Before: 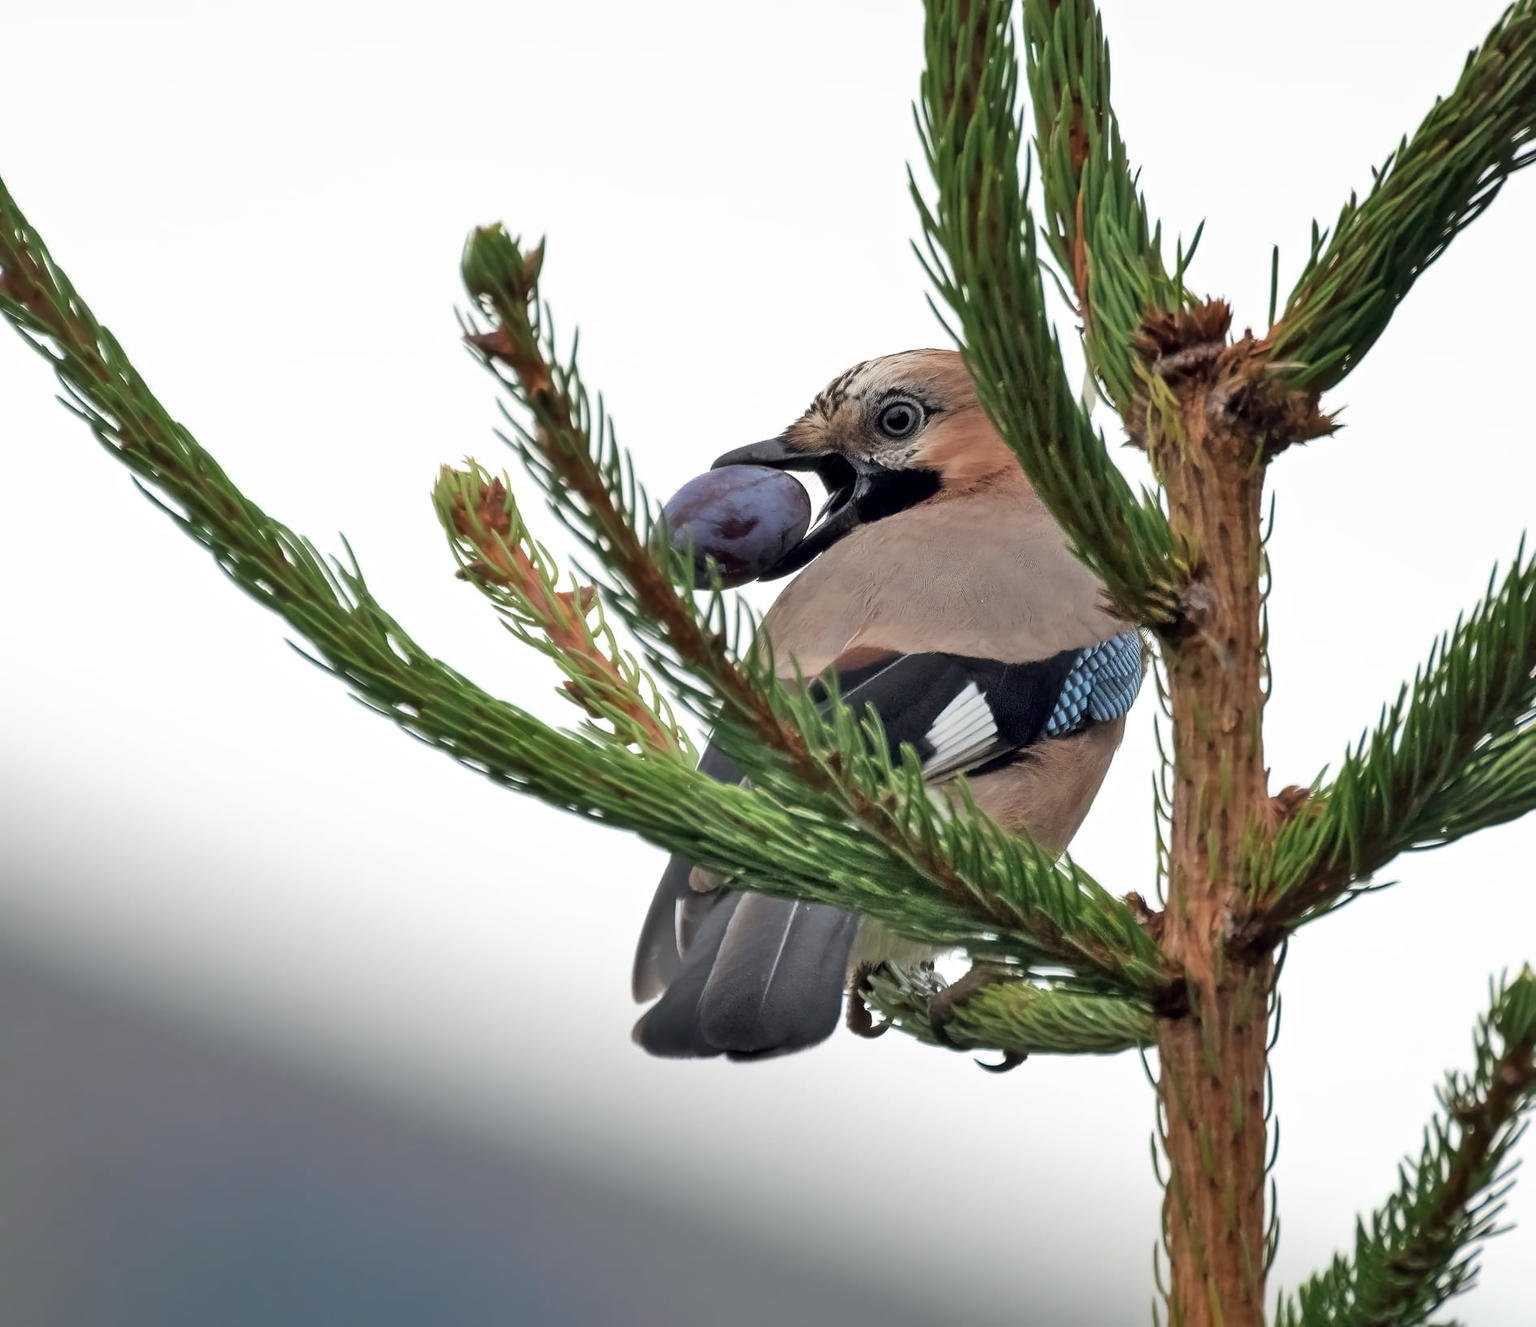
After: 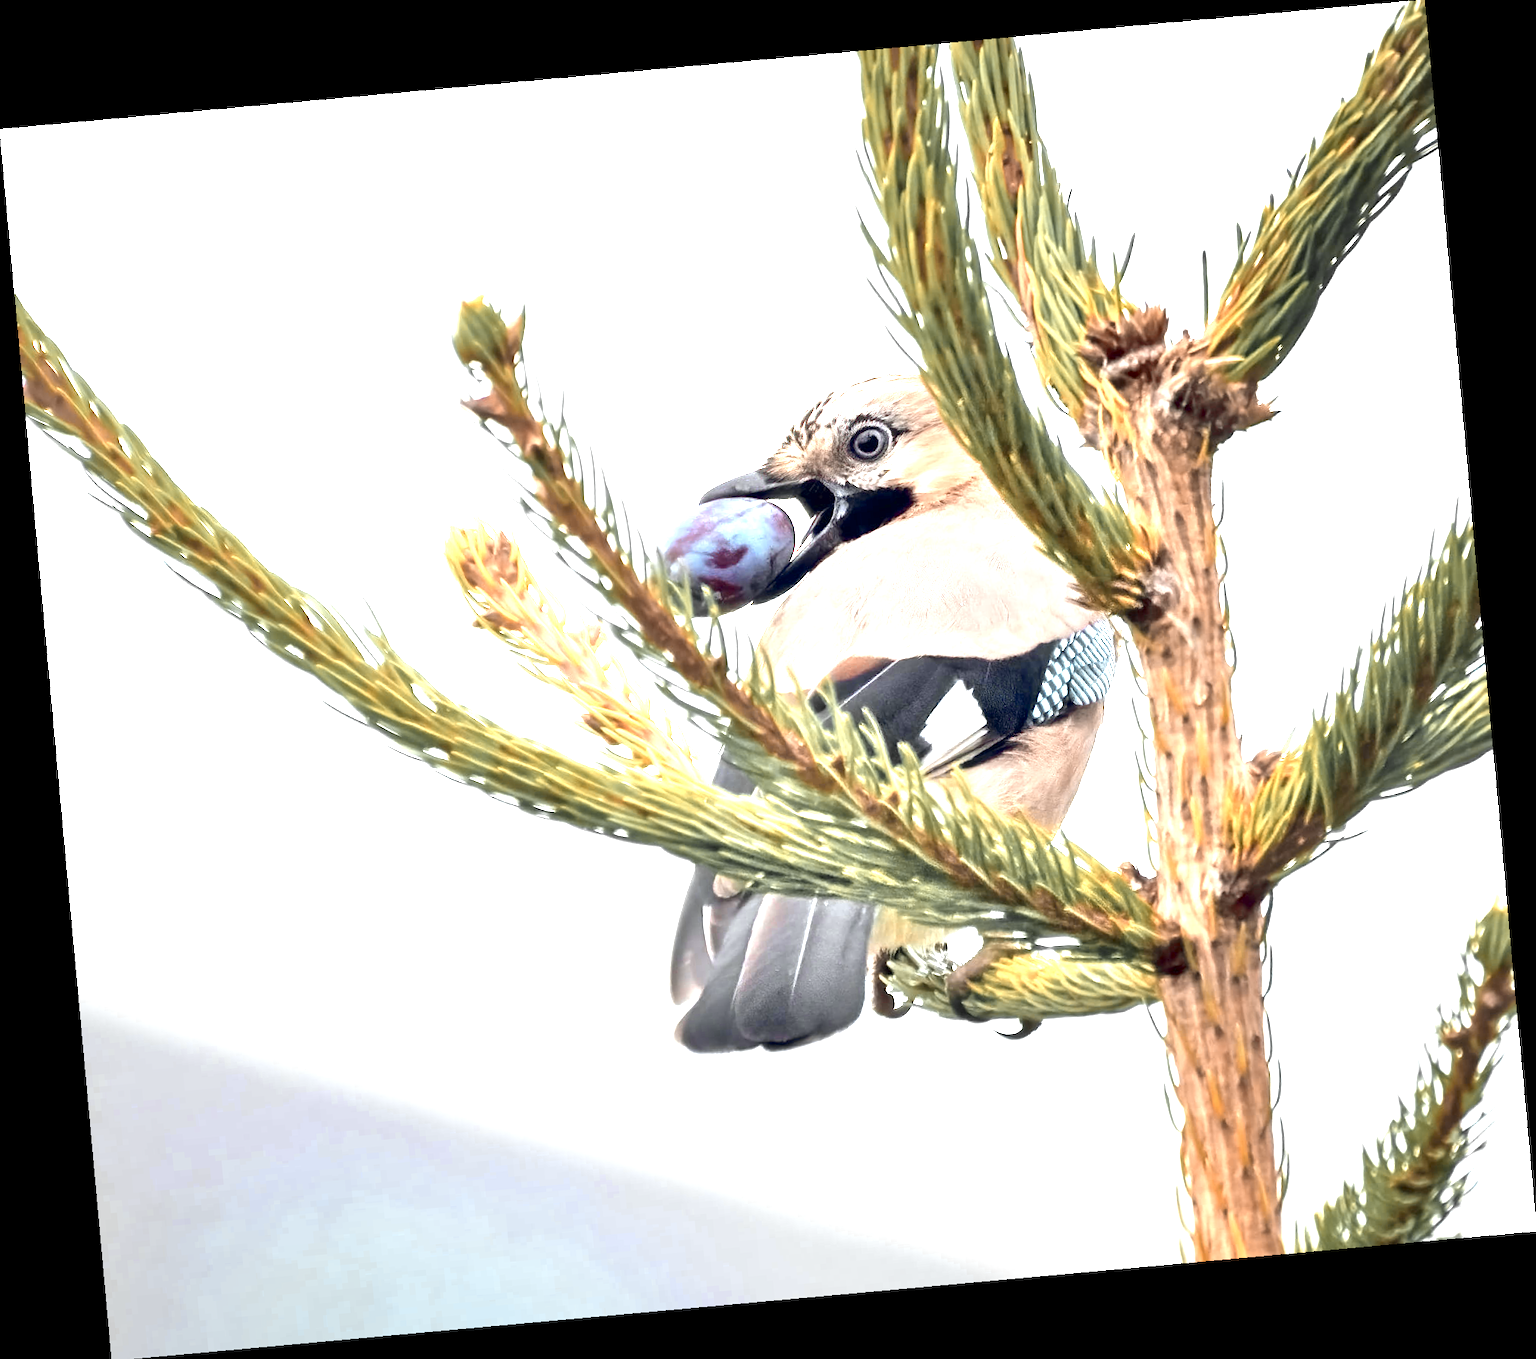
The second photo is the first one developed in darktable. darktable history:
color zones: curves: ch0 [(0.009, 0.528) (0.136, 0.6) (0.255, 0.586) (0.39, 0.528) (0.522, 0.584) (0.686, 0.736) (0.849, 0.561)]; ch1 [(0.045, 0.781) (0.14, 0.416) (0.257, 0.695) (0.442, 0.032) (0.738, 0.338) (0.818, 0.632) (0.891, 0.741) (1, 0.704)]; ch2 [(0, 0.667) (0.141, 0.52) (0.26, 0.37) (0.474, 0.432) (0.743, 0.286)]
rotate and perspective: rotation -5.2°, automatic cropping off
exposure: exposure 2 EV, compensate highlight preservation false
